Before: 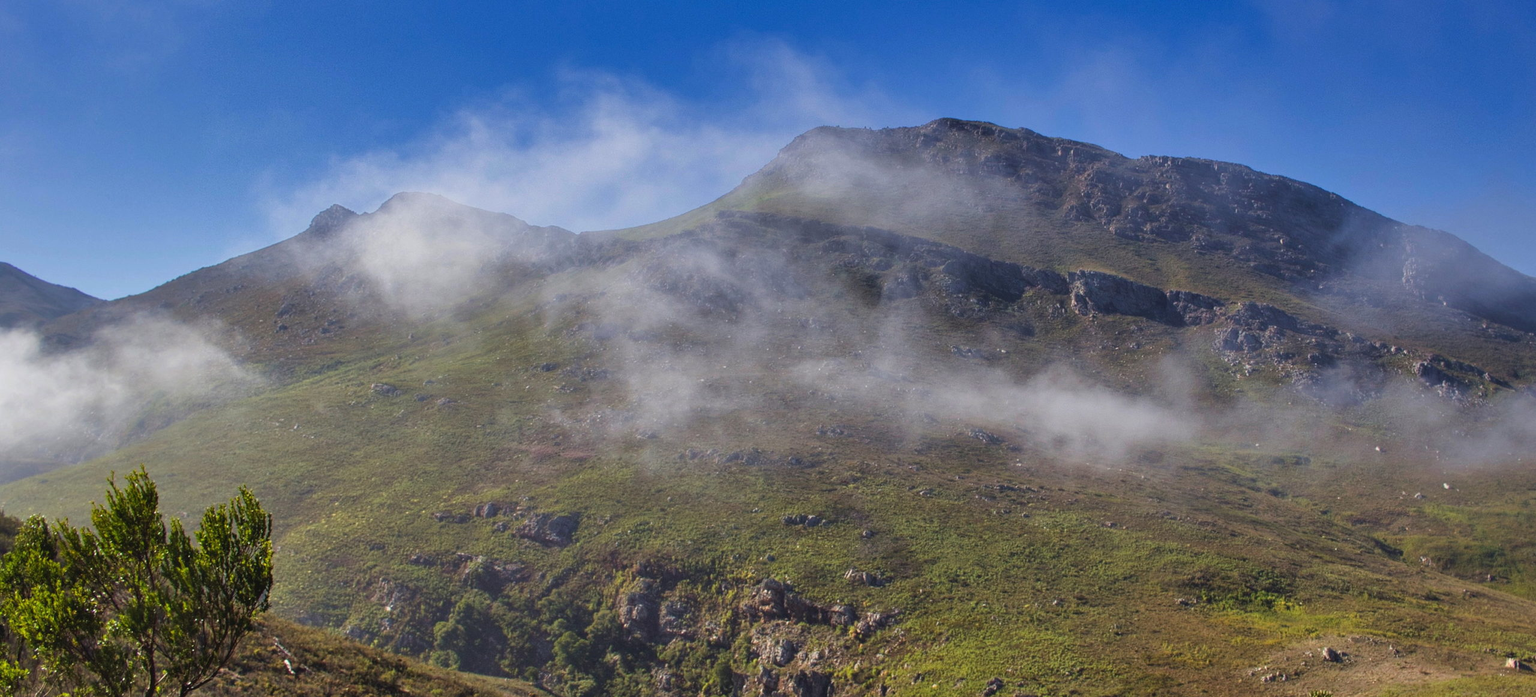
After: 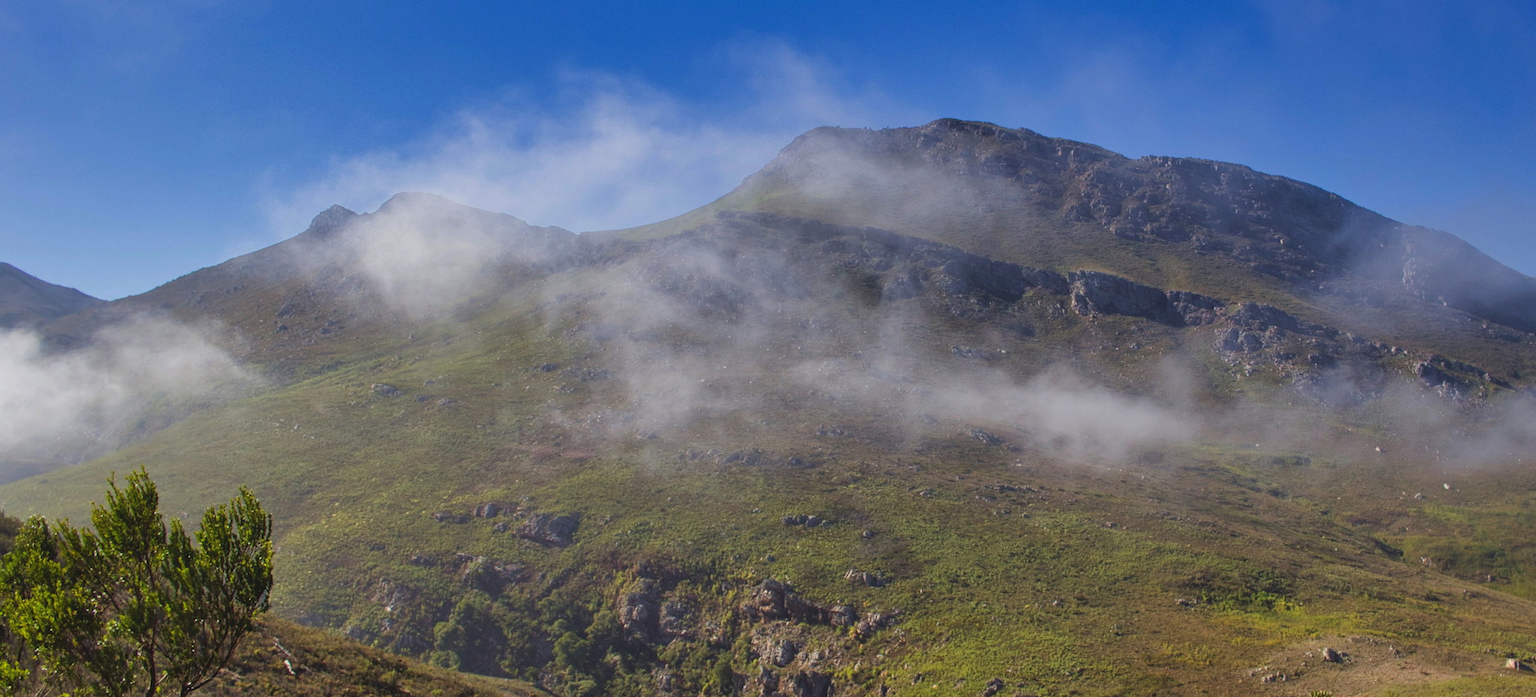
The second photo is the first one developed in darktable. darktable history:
contrast equalizer: y [[0.6 ×6], [0.55 ×6], [0 ×6], [0 ×6], [0 ×6]], mix -0.283
tone equalizer: edges refinement/feathering 500, mask exposure compensation -1.57 EV, preserve details no
